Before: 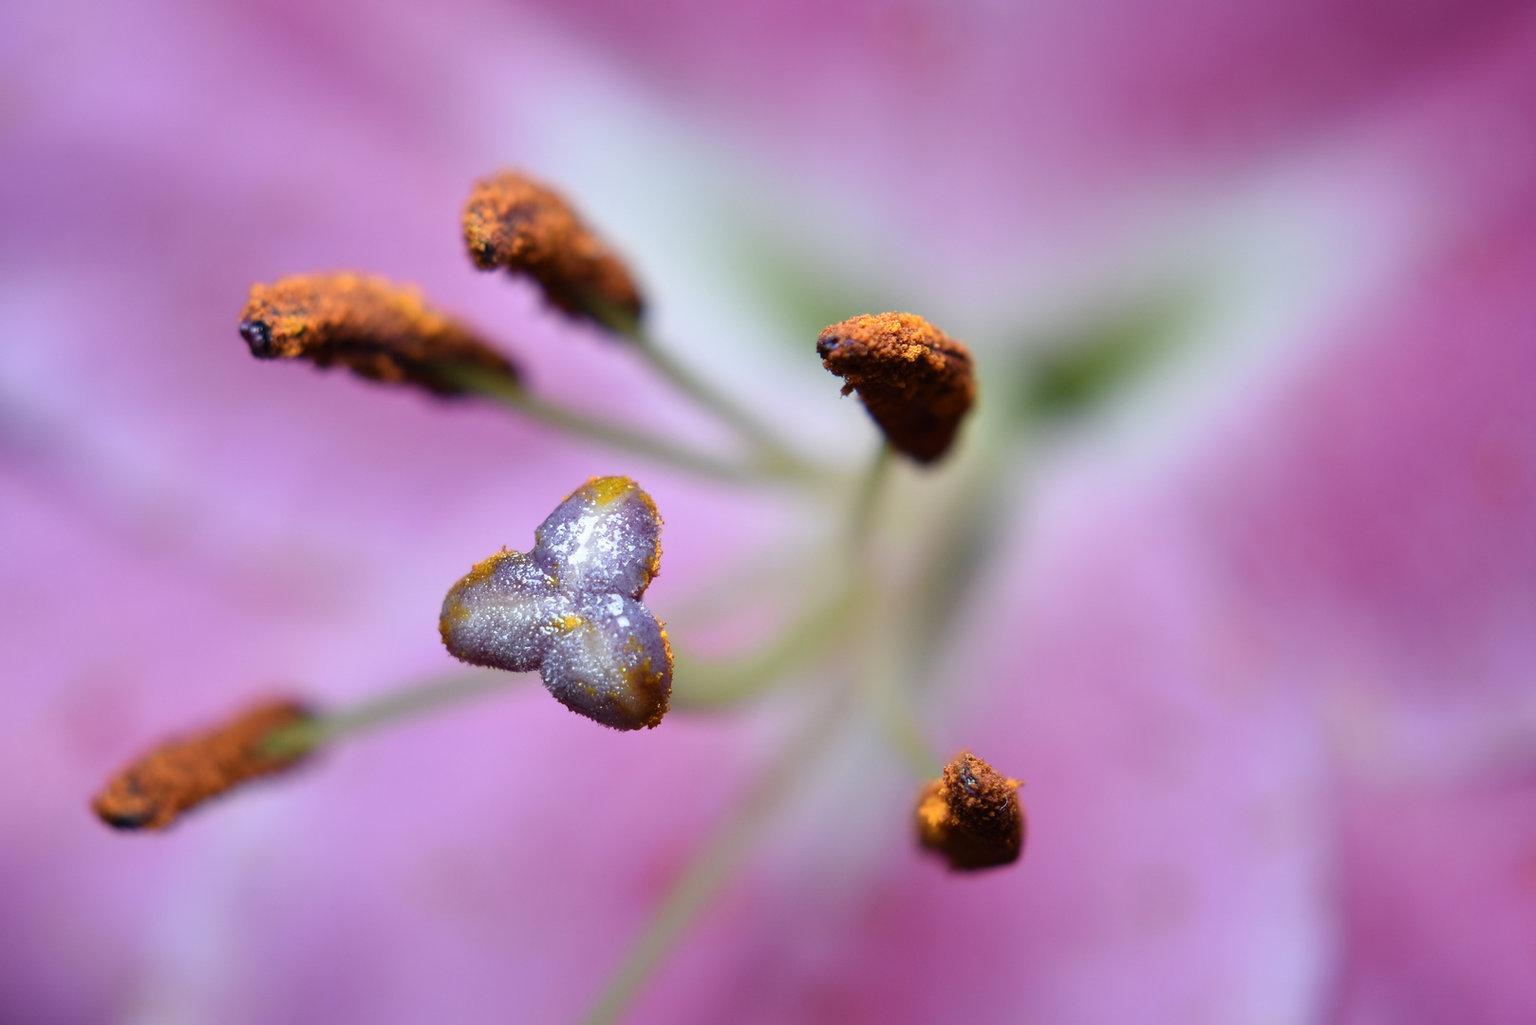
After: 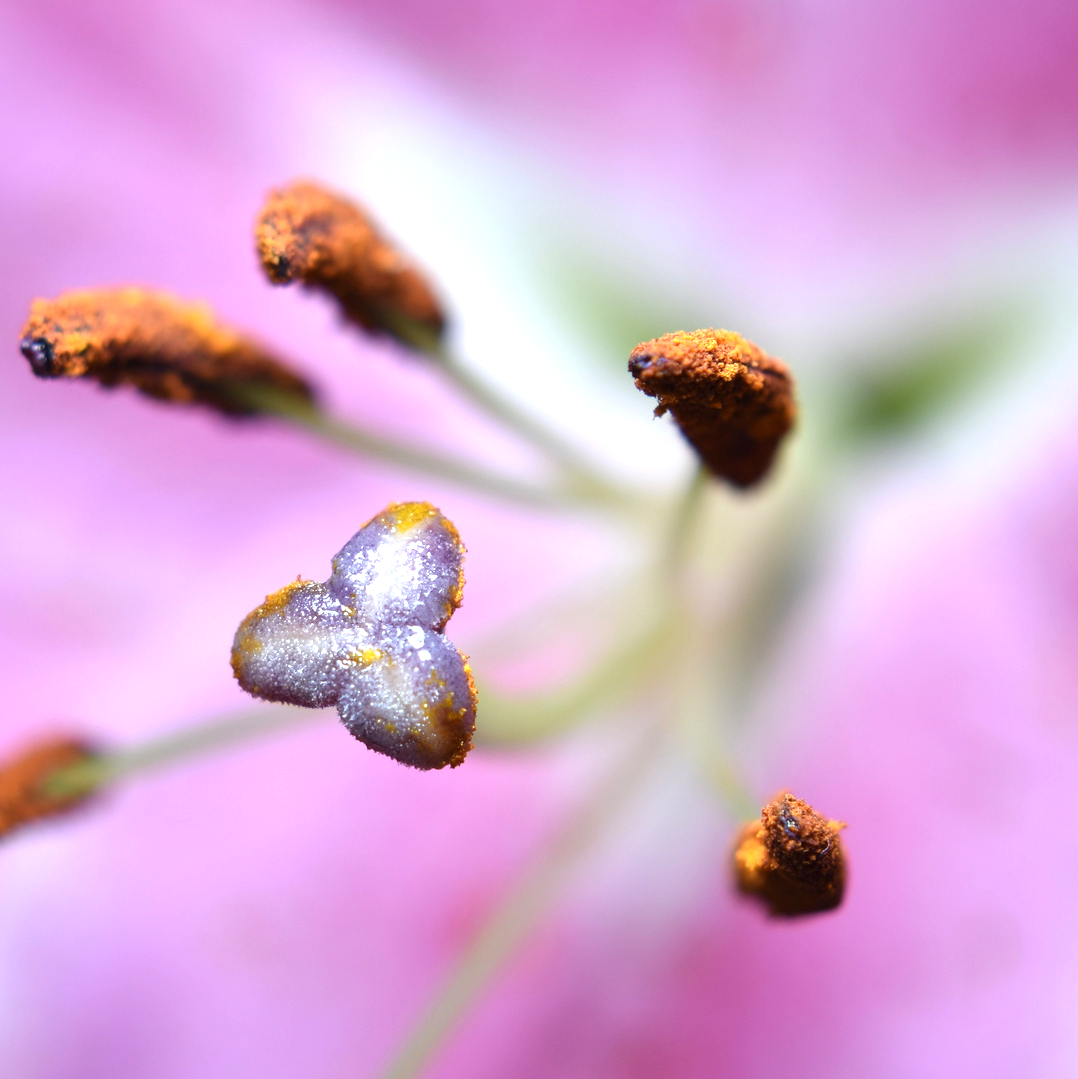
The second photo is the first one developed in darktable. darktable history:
crop and rotate: left 14.367%, right 18.972%
exposure: black level correction 0, exposure 0.697 EV, compensate highlight preservation false
